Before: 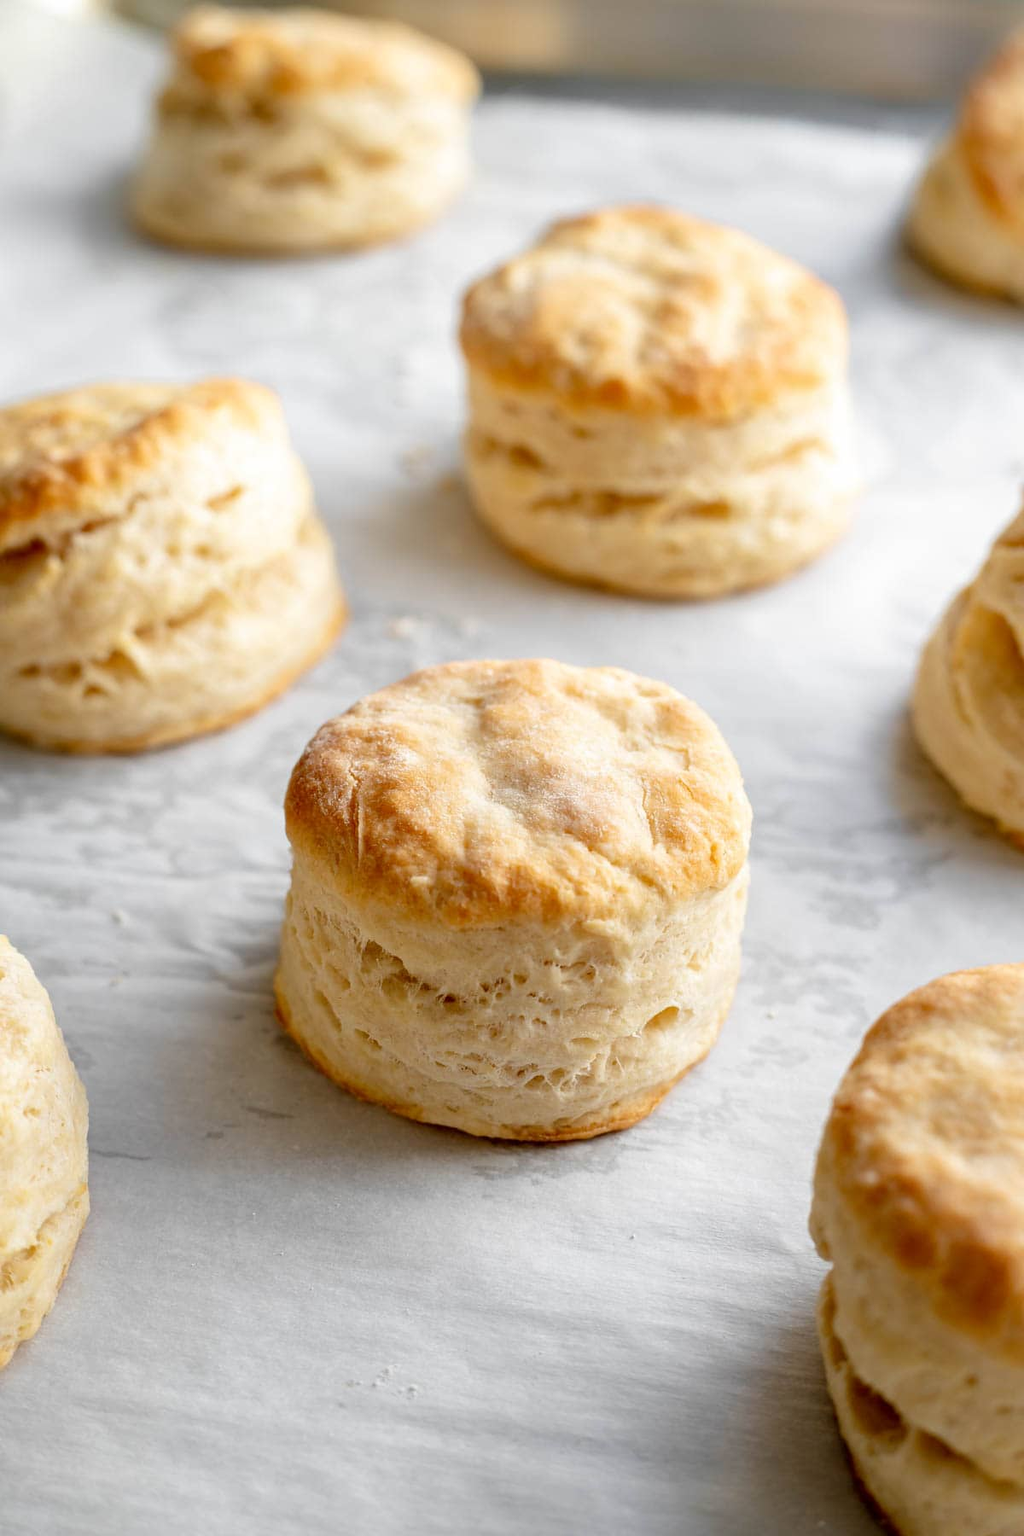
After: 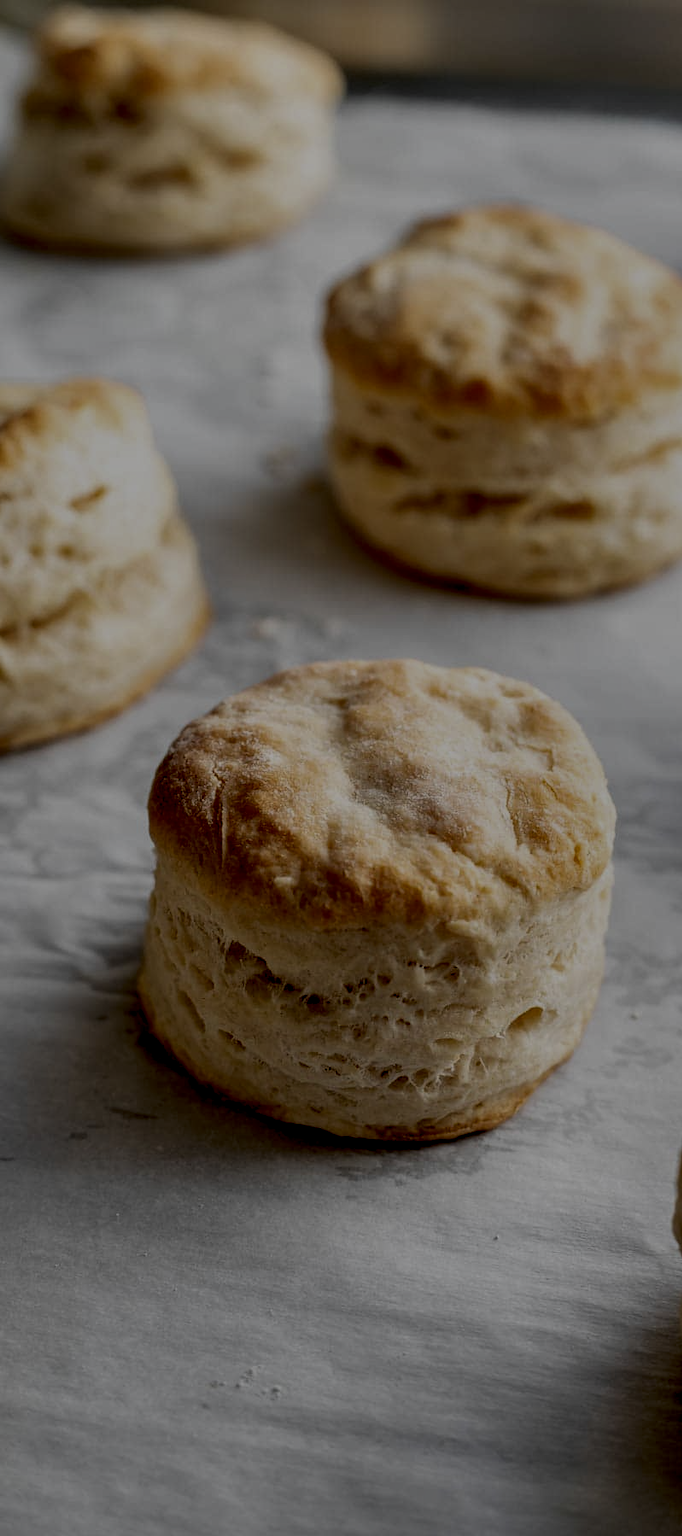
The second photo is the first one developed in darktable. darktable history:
exposure: exposure -2.002 EV, compensate highlight preservation false
local contrast: highlights 19%, detail 186%
crop and rotate: left 13.342%, right 19.991%
